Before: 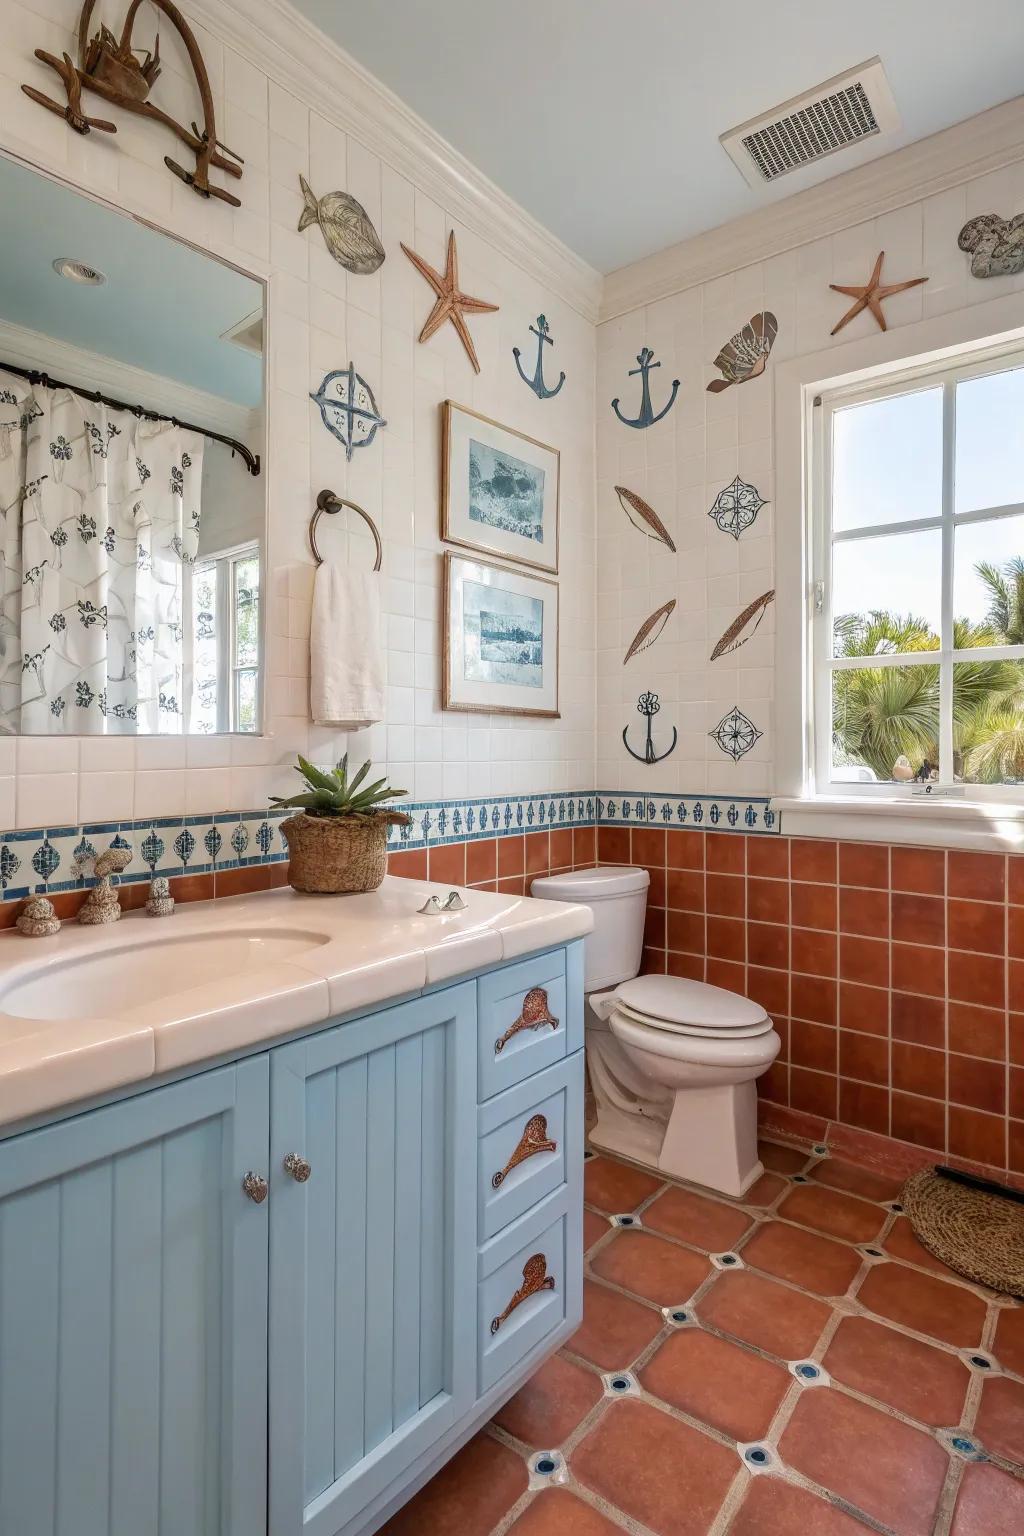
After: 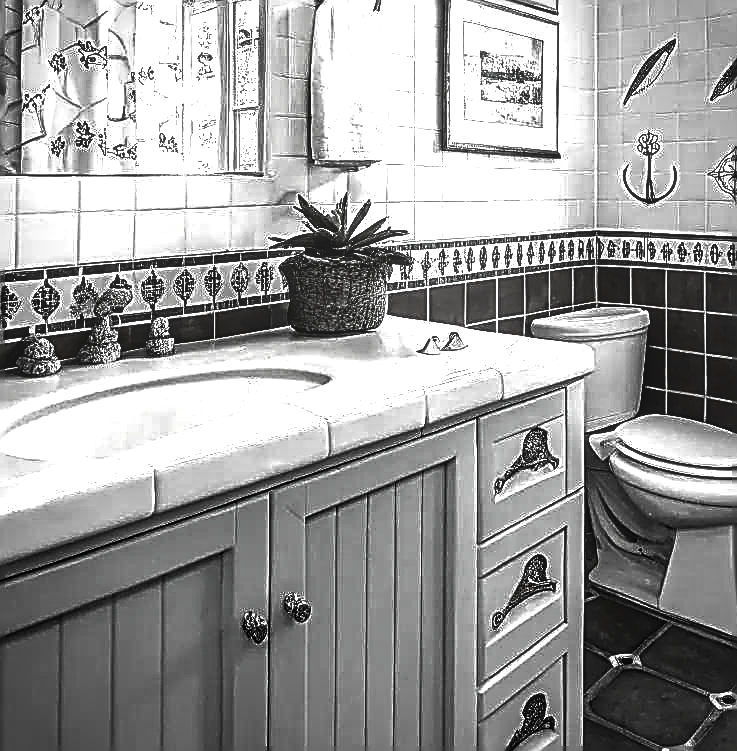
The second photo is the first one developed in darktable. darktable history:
crop: top 36.486%, right 27.967%, bottom 14.565%
vignetting: on, module defaults
shadows and highlights: shadows 36.48, highlights -27.13, soften with gaussian
contrast brightness saturation: contrast 0.017, brightness -0.998, saturation -0.986
exposure: black level correction 0, exposure 0.949 EV, compensate highlight preservation false
local contrast: on, module defaults
sharpen: amount 1.99
